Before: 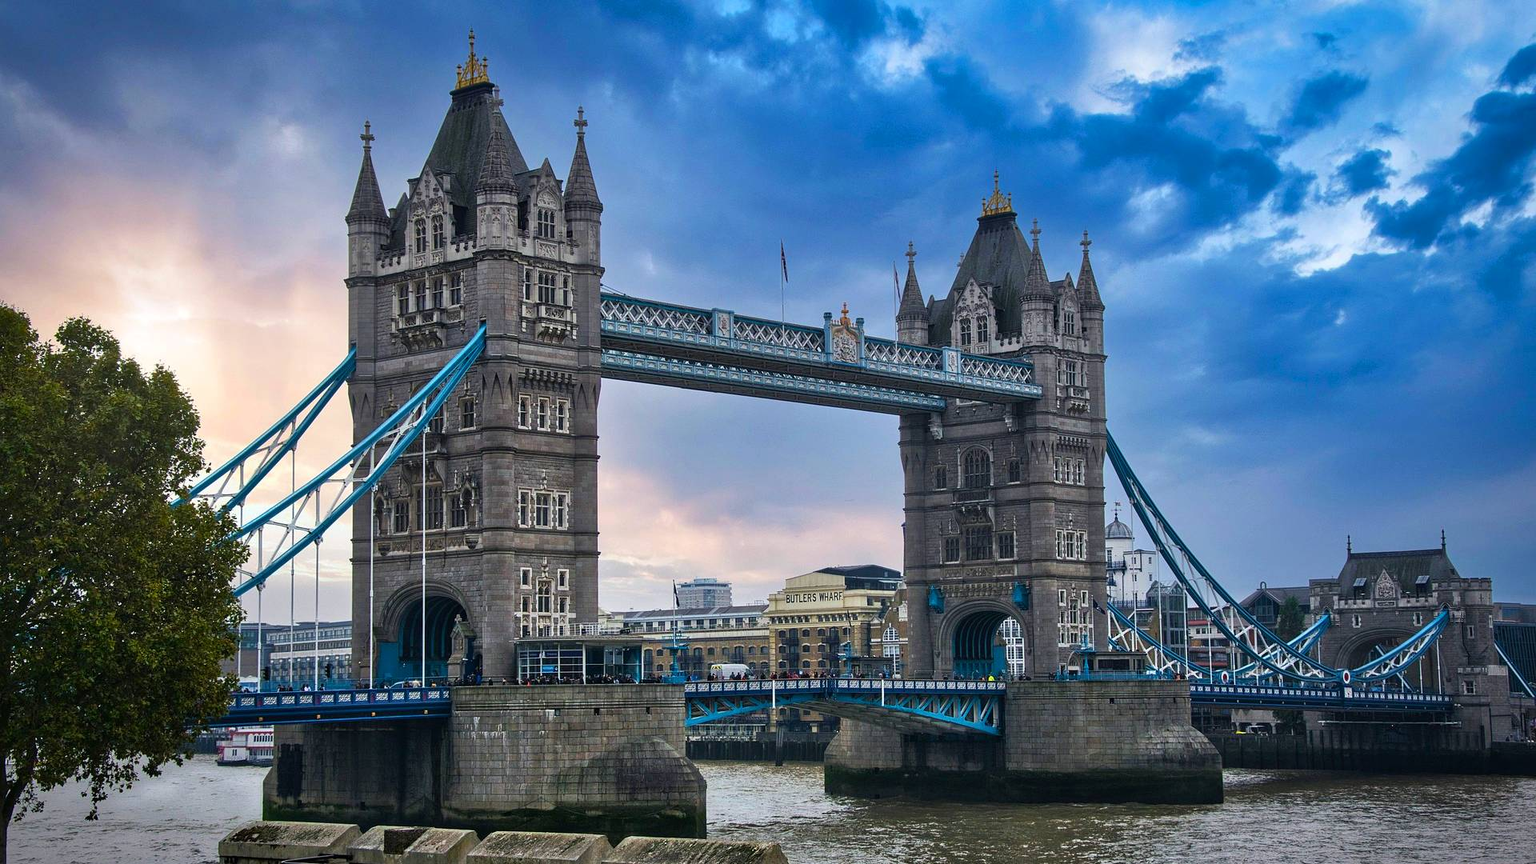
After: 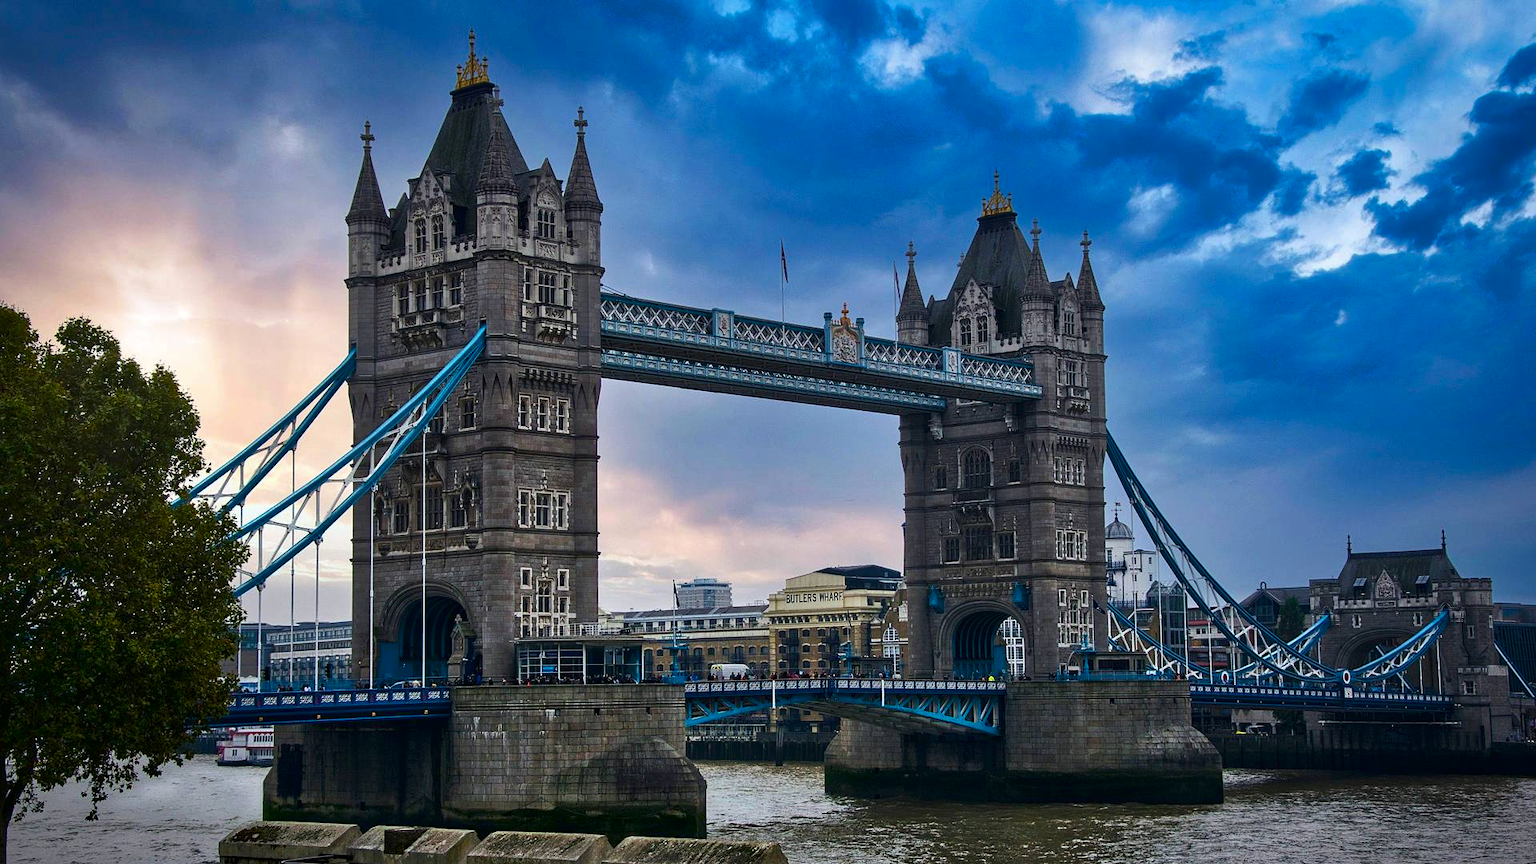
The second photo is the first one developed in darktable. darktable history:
contrast brightness saturation: contrast 0.07, brightness -0.127, saturation 0.056
